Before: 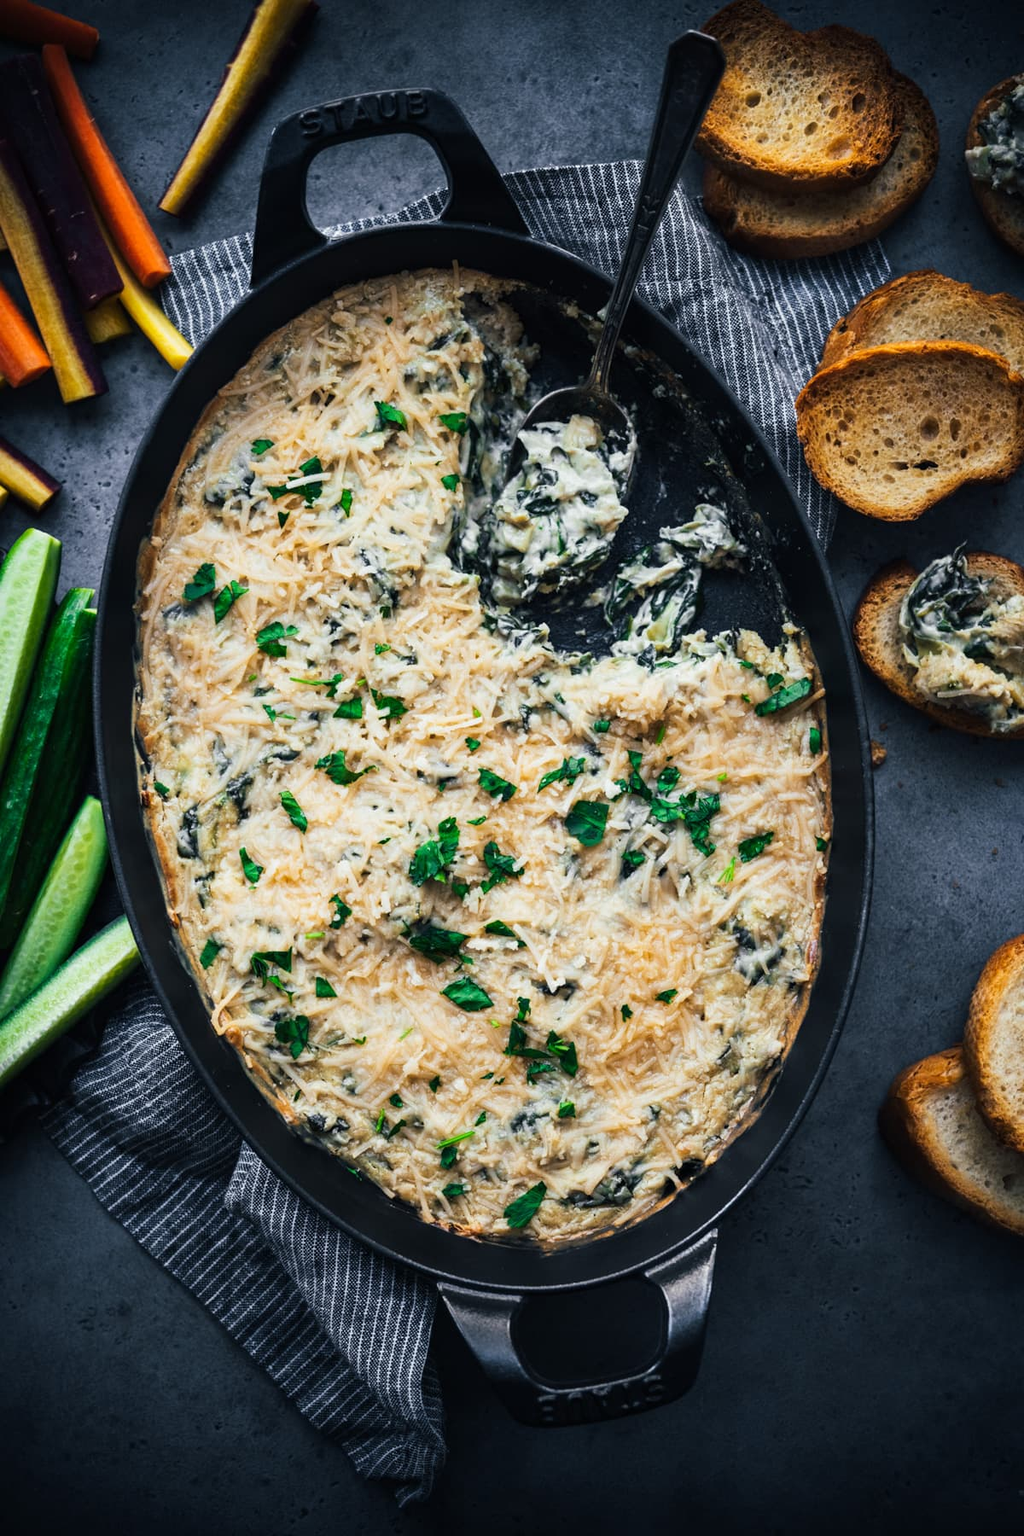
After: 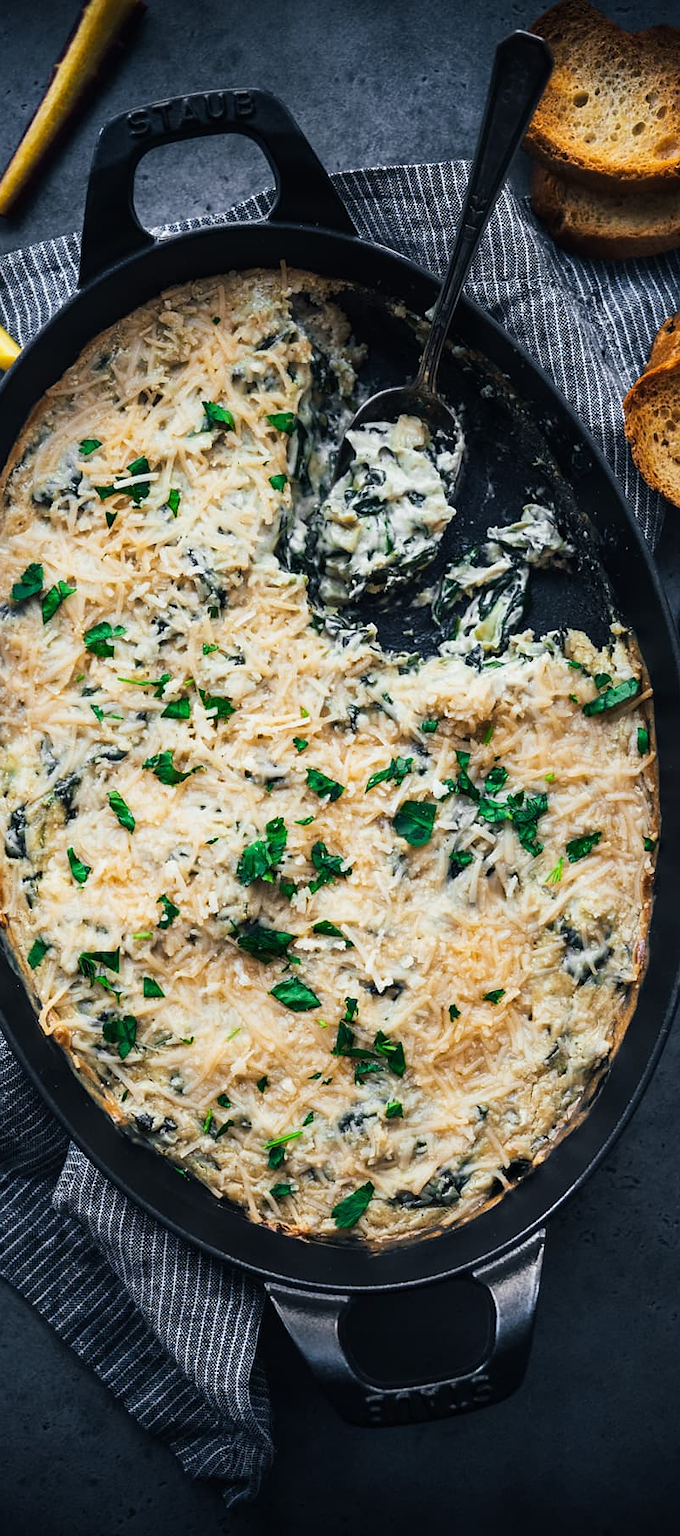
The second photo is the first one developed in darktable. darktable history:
sharpen: radius 1, threshold 1
crop: left 16.899%, right 16.556%
